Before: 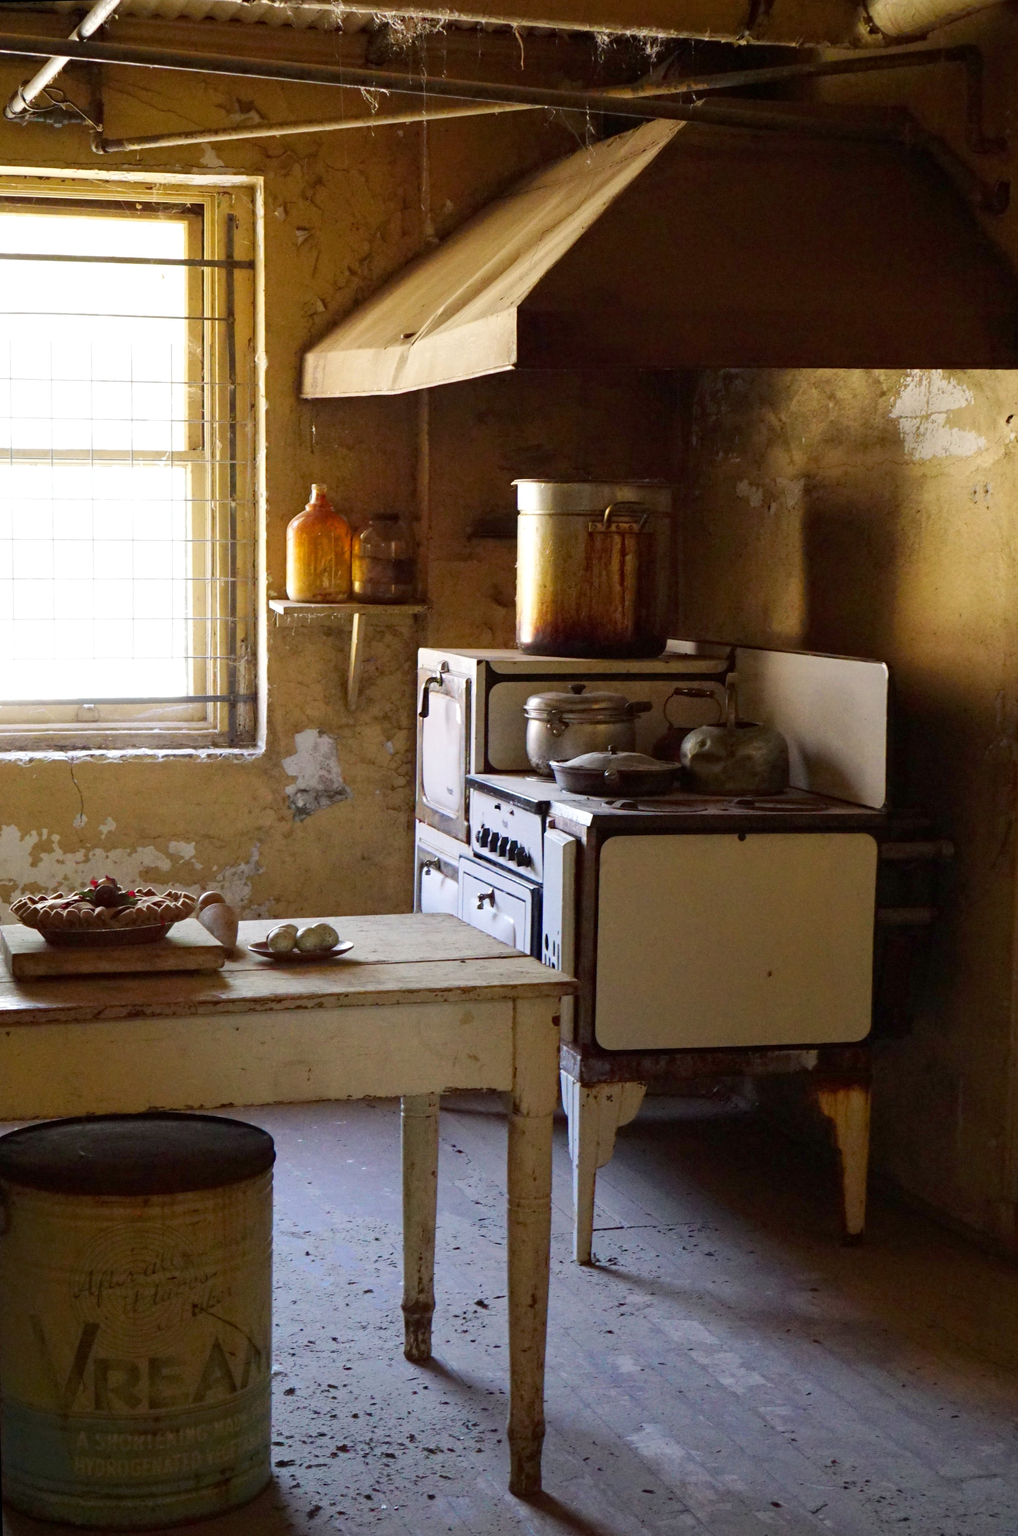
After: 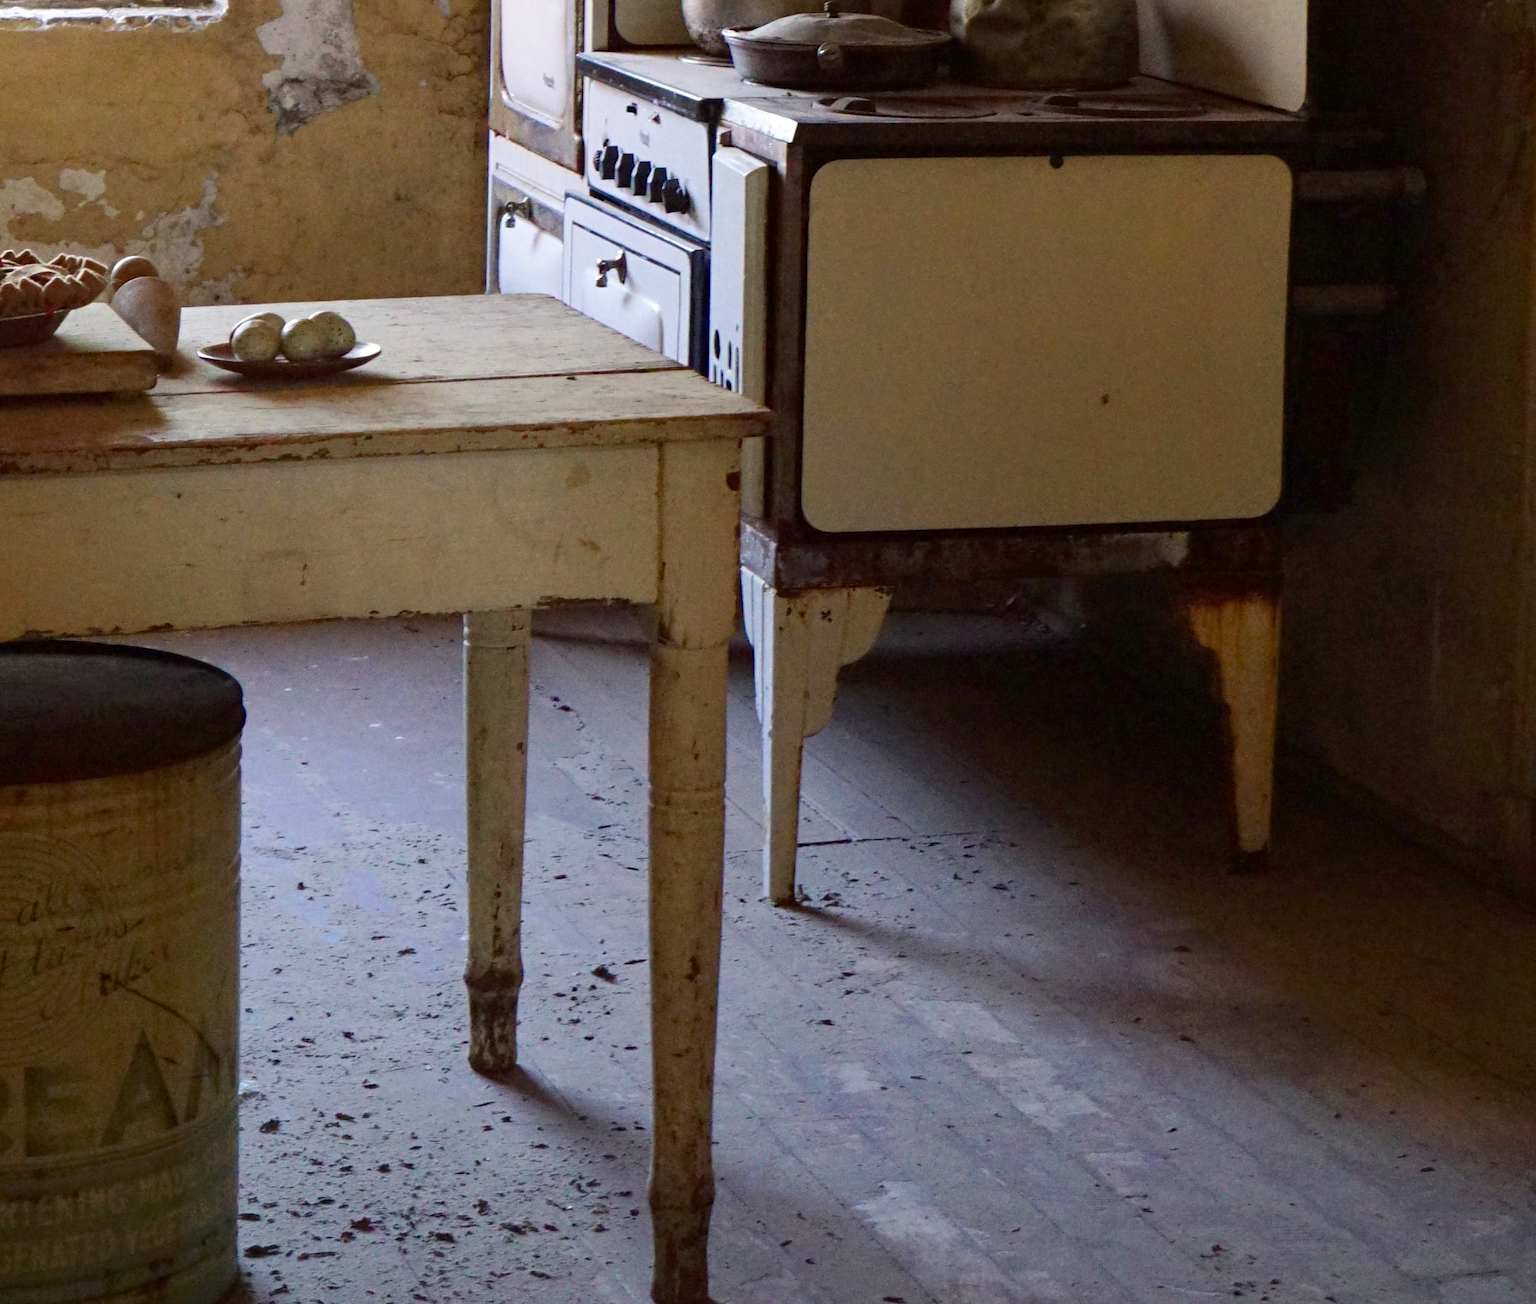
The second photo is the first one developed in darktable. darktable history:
crop and rotate: left 13.232%, top 48.469%, bottom 2.713%
